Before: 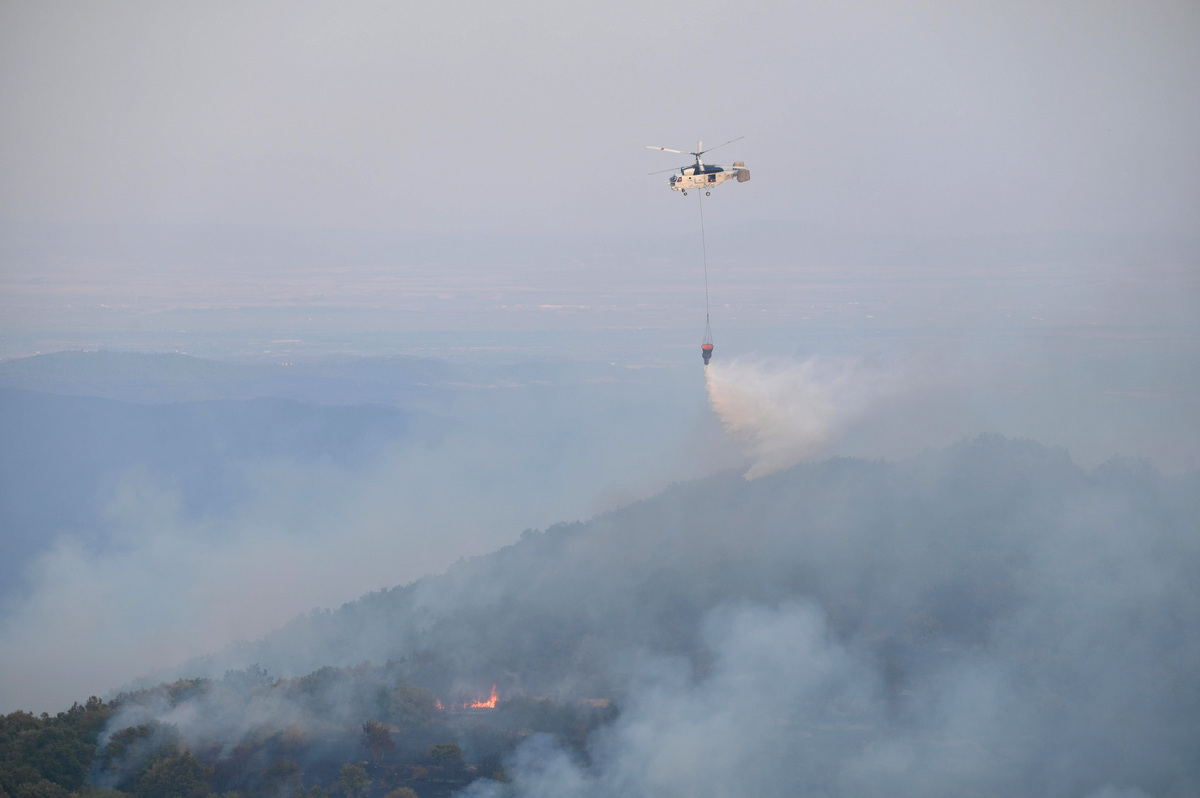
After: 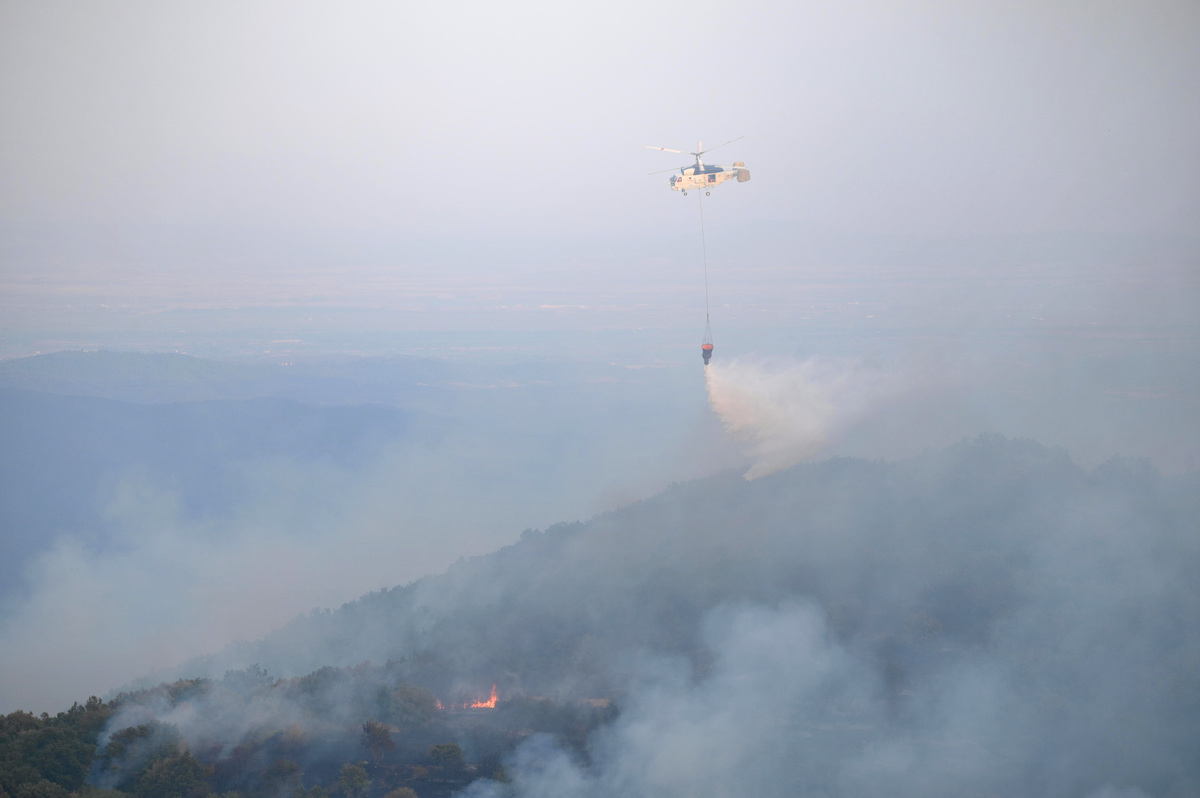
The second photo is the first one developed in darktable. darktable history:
bloom: size 38%, threshold 95%, strength 30%
tone equalizer: on, module defaults
